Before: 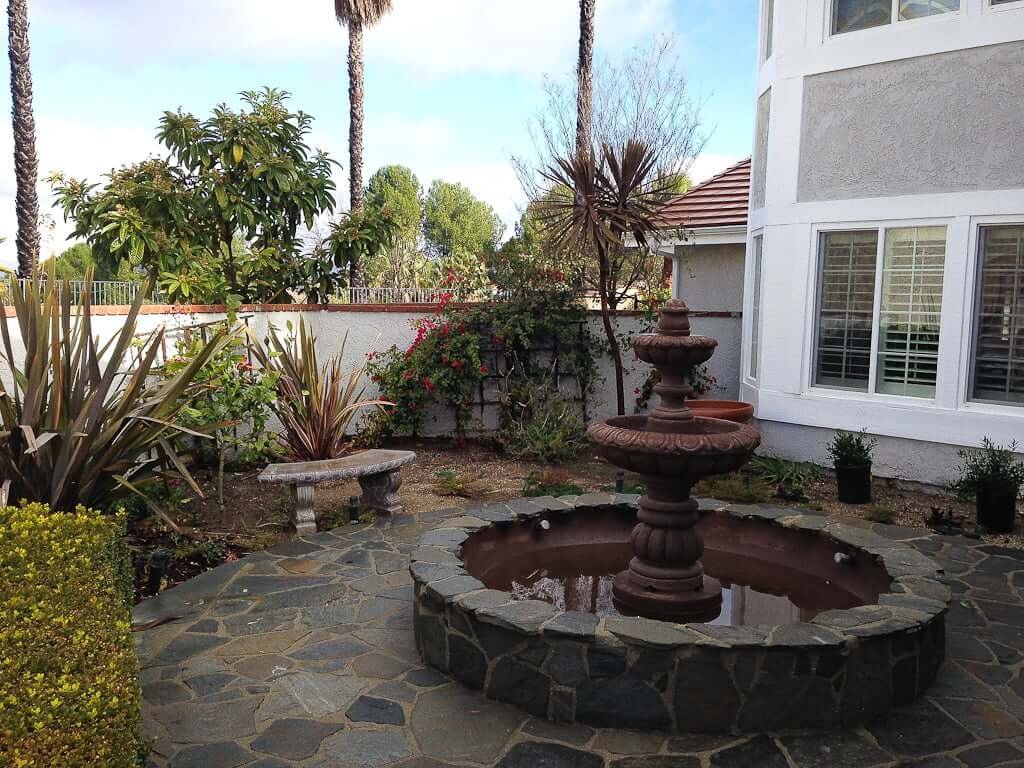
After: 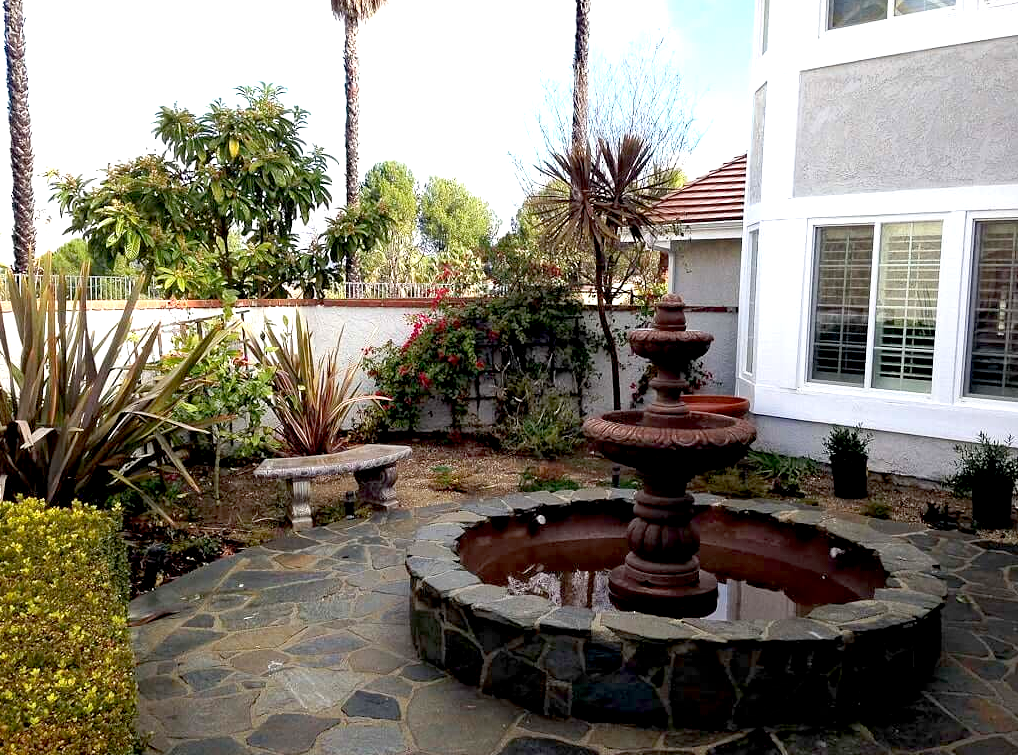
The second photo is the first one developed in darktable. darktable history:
crop: left 0.433%, top 0.712%, right 0.147%, bottom 0.881%
exposure: black level correction 0.011, exposure 0.7 EV, compensate highlight preservation false
